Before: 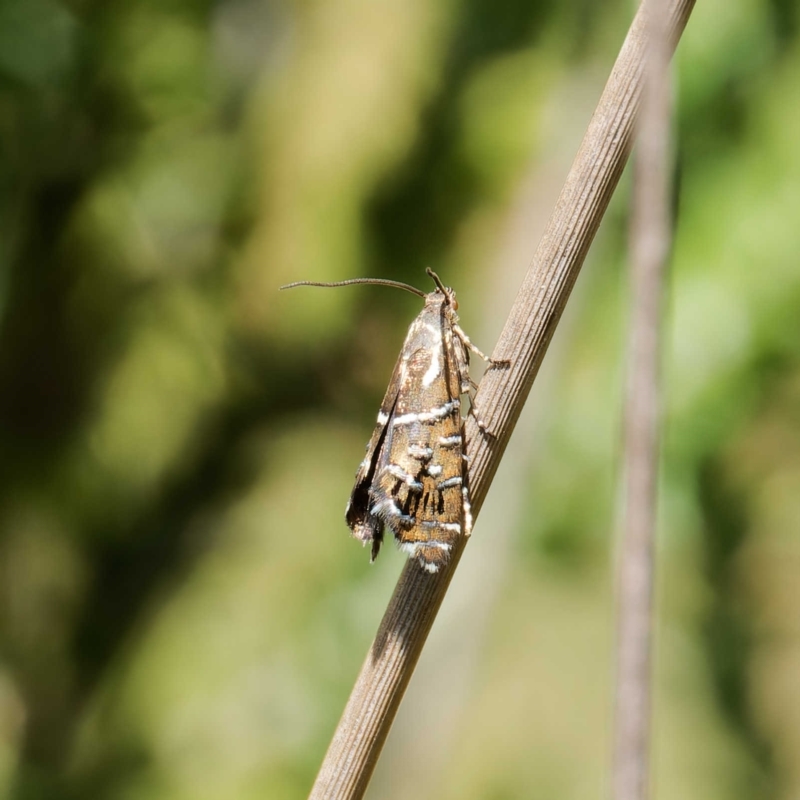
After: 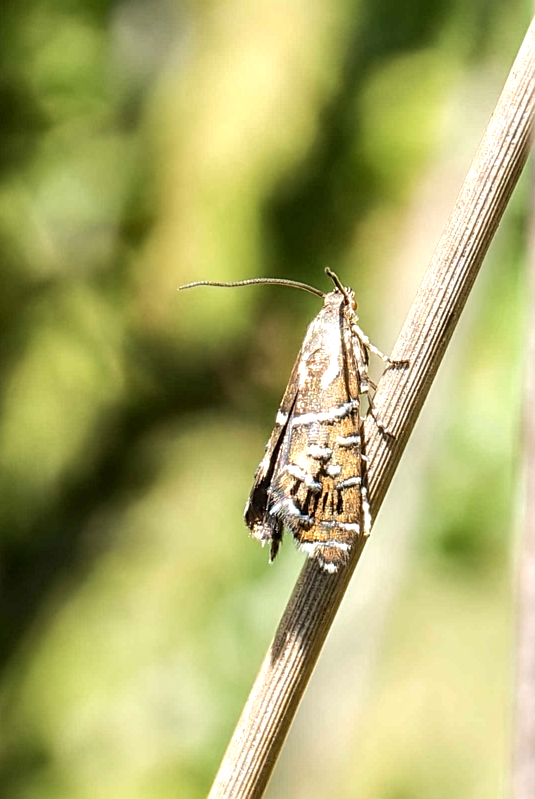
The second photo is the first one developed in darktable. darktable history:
sharpen: on, module defaults
crop and rotate: left 12.67%, right 20.414%
local contrast: highlights 32%, detail 135%
exposure: exposure 0.662 EV, compensate highlight preservation false
